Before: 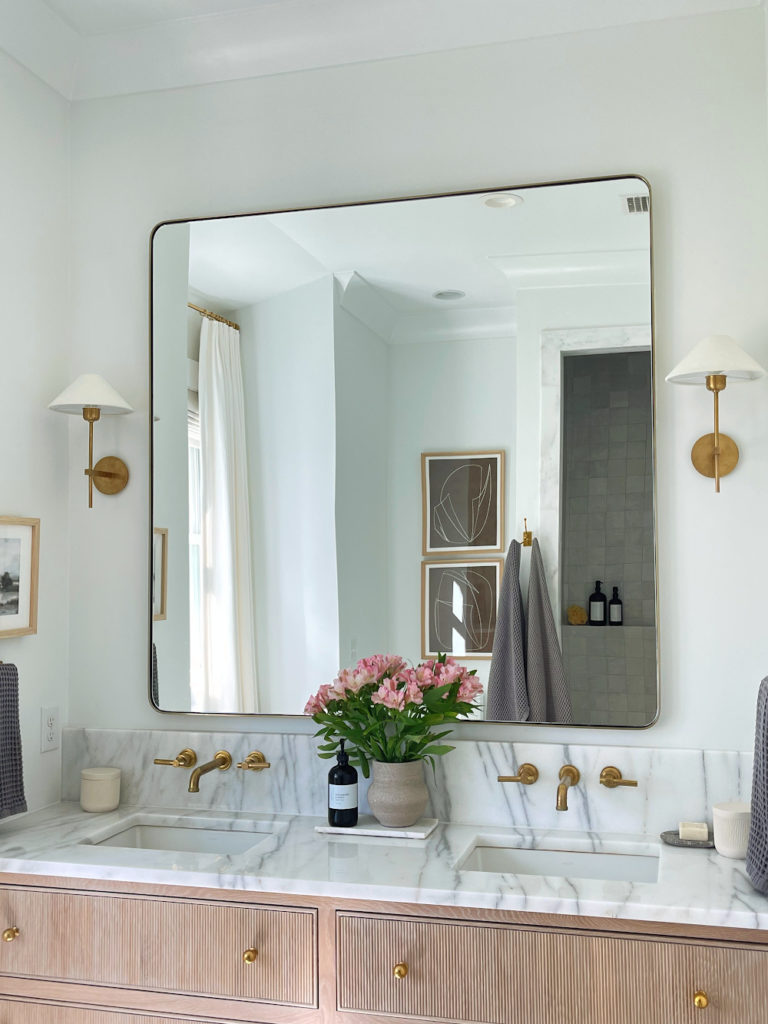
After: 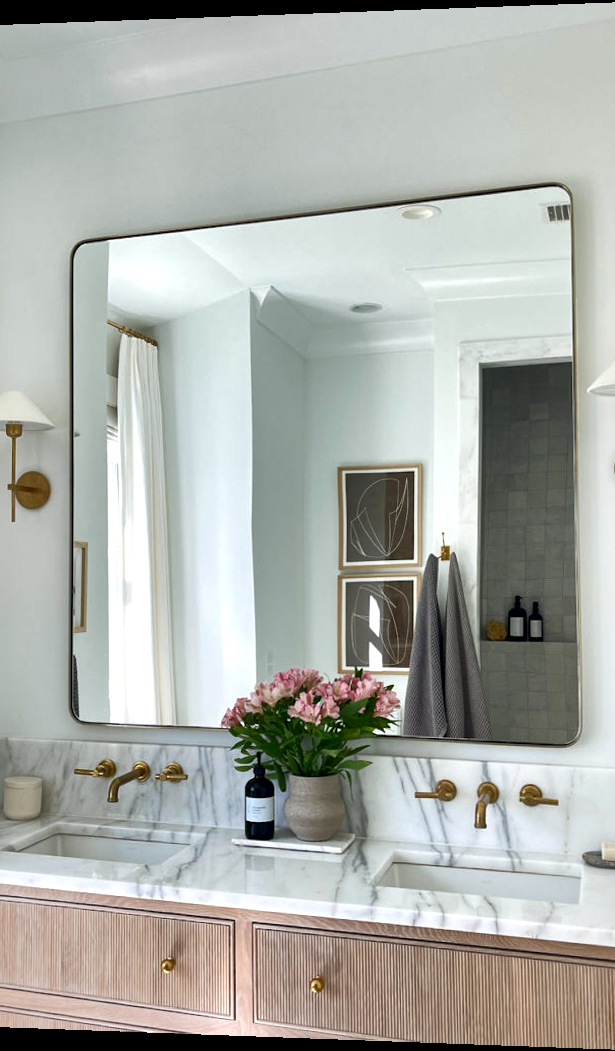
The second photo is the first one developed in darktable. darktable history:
local contrast: mode bilateral grid, contrast 70, coarseness 75, detail 180%, midtone range 0.2
rotate and perspective: lens shift (horizontal) -0.055, automatic cropping off
crop and rotate: left 9.597%, right 10.195%
